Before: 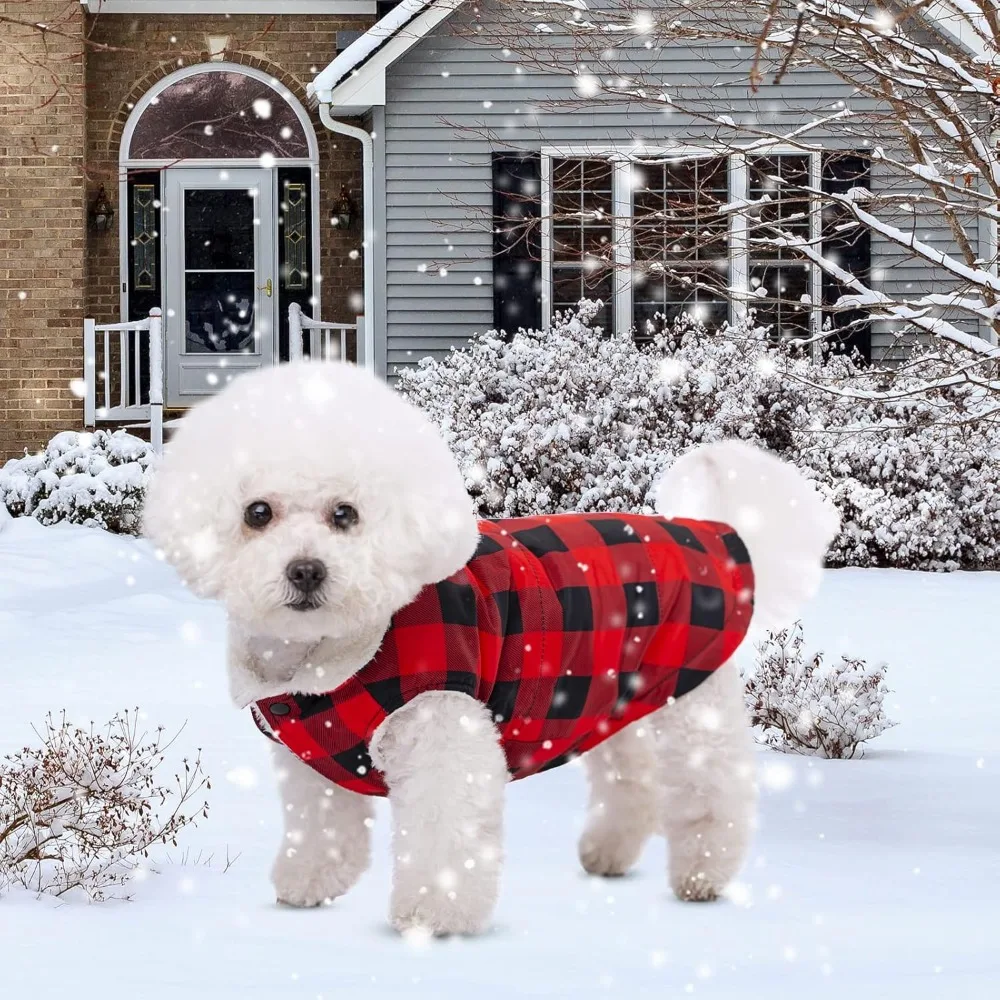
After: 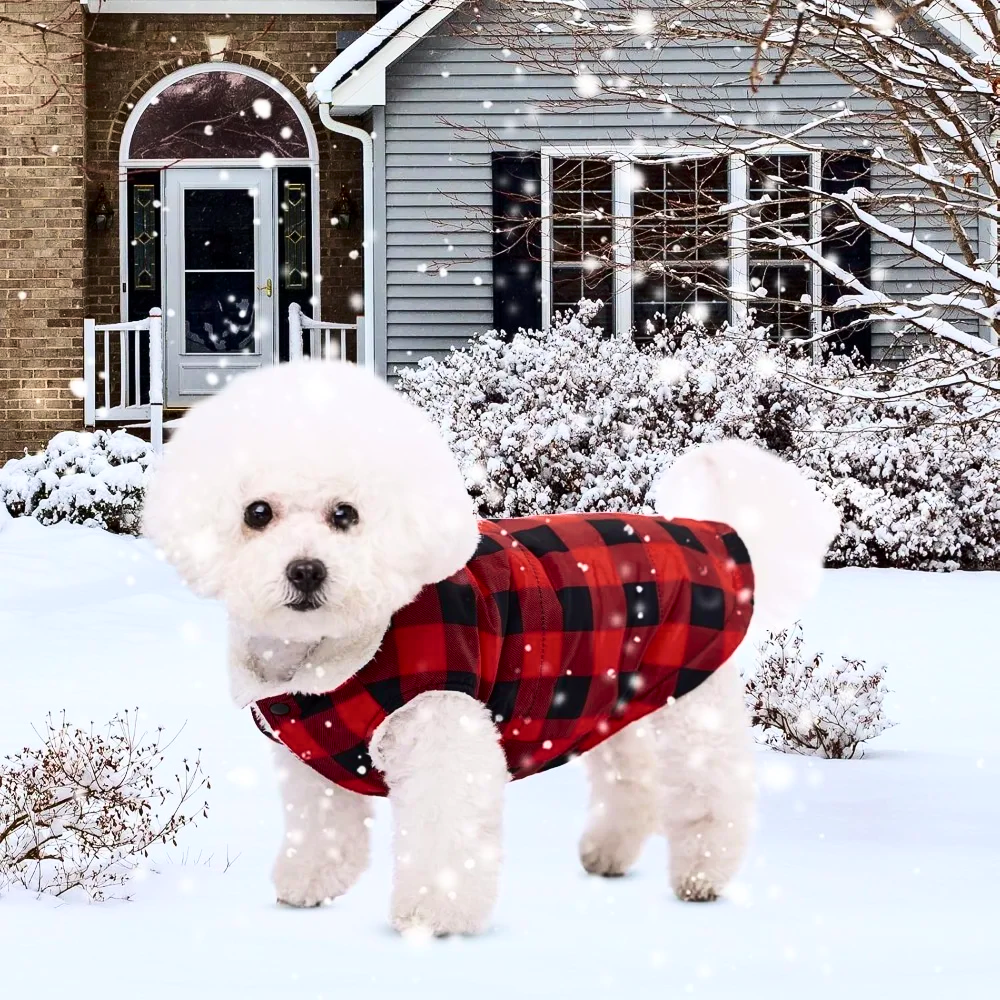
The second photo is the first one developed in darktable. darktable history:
velvia: on, module defaults
color zones: curves: ch1 [(0, 0.469) (0.01, 0.469) (0.12, 0.446) (0.248, 0.469) (0.5, 0.5) (0.748, 0.5) (0.99, 0.469) (1, 0.469)]
contrast brightness saturation: contrast 0.279
